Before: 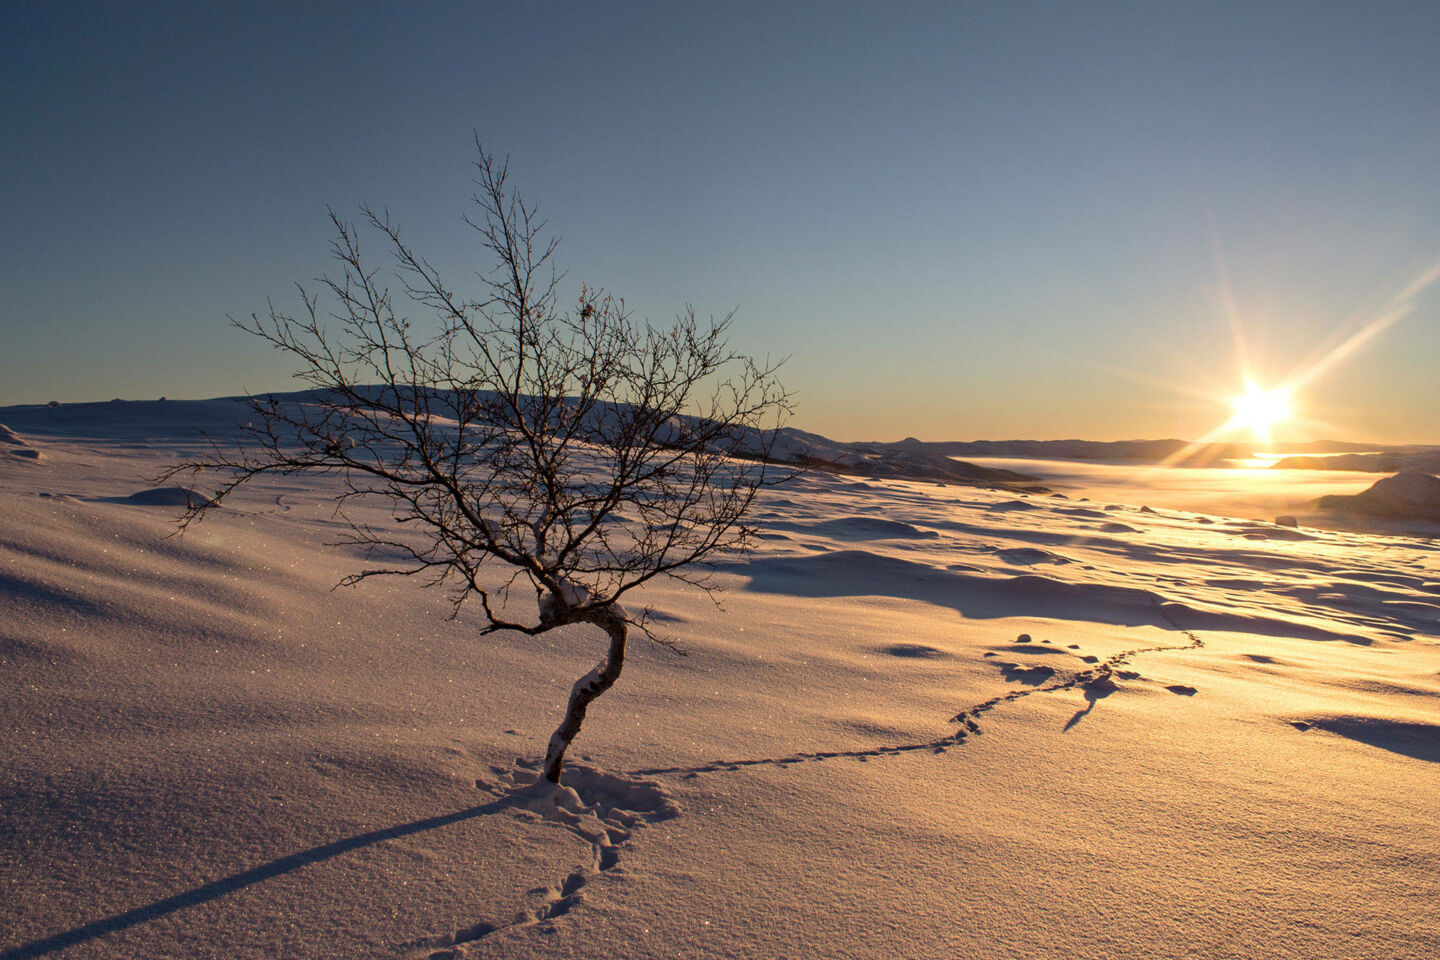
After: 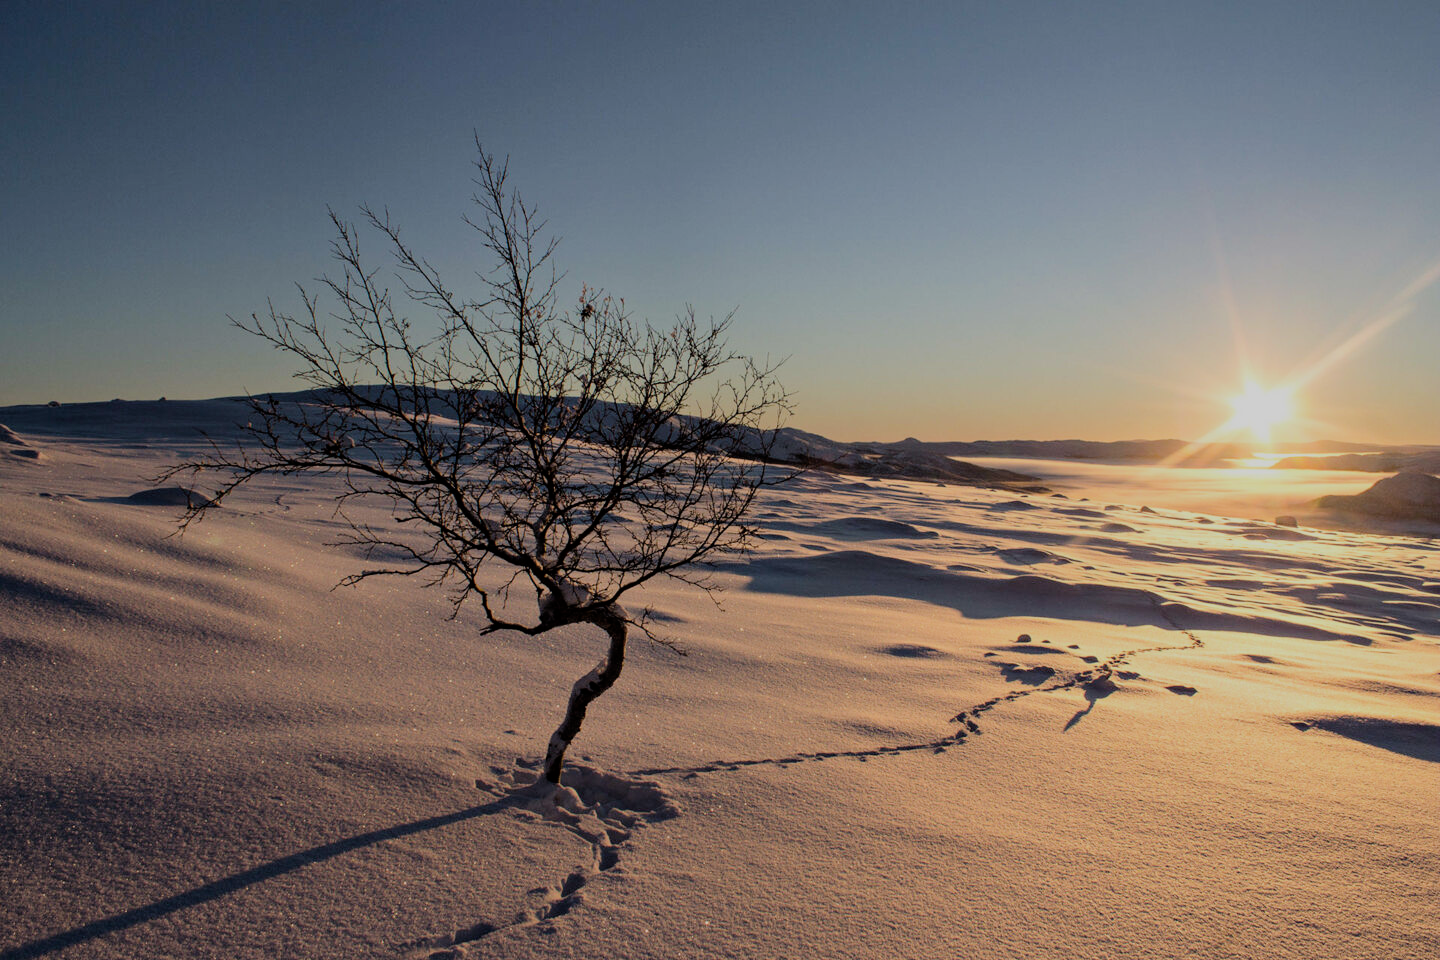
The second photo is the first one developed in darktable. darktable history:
filmic rgb: black relative exposure -7.23 EV, white relative exposure 5.38 EV, hardness 3.02
